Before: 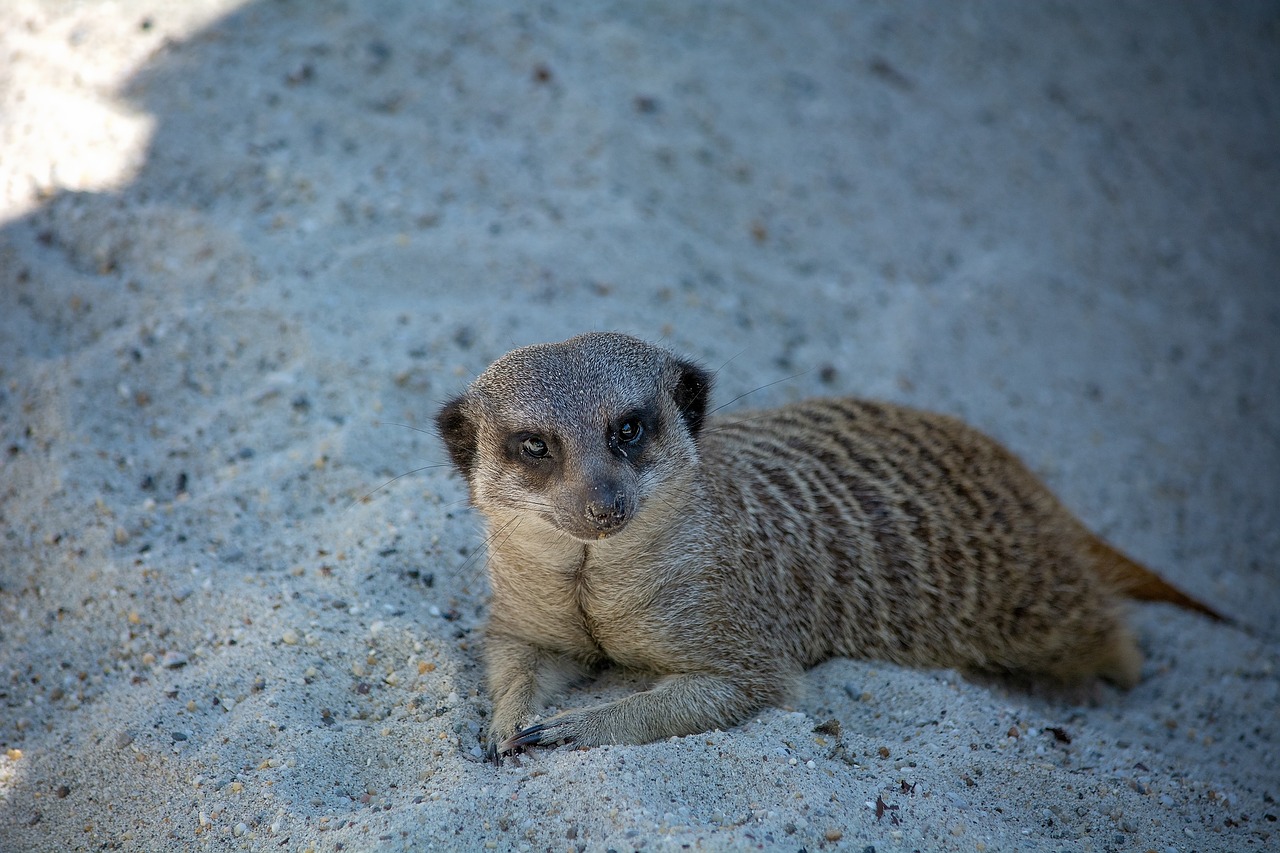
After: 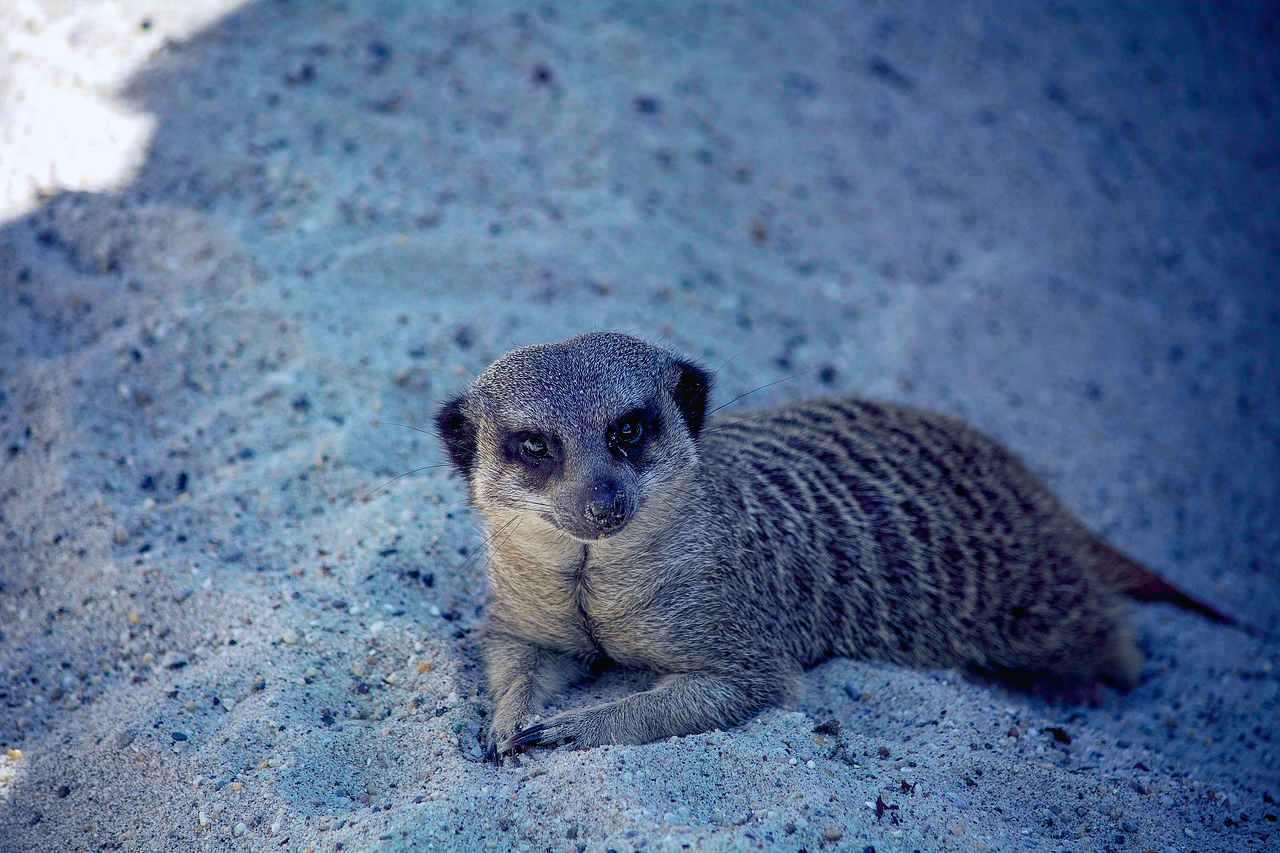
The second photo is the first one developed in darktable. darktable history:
color balance rgb: shadows lift › luminance -41.13%, shadows lift › chroma 14.13%, shadows lift › hue 260°, power › luminance -3.76%, power › chroma 0.56%, power › hue 40.37°, highlights gain › luminance 16.81%, highlights gain › chroma 2.94%, highlights gain › hue 260°, global offset › luminance -0.29%, global offset › chroma 0.31%, global offset › hue 260°, perceptual saturation grading › global saturation 20%, perceptual saturation grading › highlights -13.92%, perceptual saturation grading › shadows 50%
local contrast: highlights 100%, shadows 100%, detail 120%, midtone range 0.2
tone curve: curves: ch0 [(0, 0.036) (0.053, 0.068) (0.211, 0.217) (0.519, 0.513) (0.847, 0.82) (0.991, 0.914)]; ch1 [(0, 0) (0.276, 0.206) (0.412, 0.353) (0.482, 0.475) (0.495, 0.5) (0.509, 0.502) (0.563, 0.57) (0.667, 0.672) (0.788, 0.809) (1, 1)]; ch2 [(0, 0) (0.438, 0.456) (0.473, 0.47) (0.503, 0.503) (0.523, 0.528) (0.562, 0.571) (0.612, 0.61) (0.679, 0.72) (1, 1)], color space Lab, independent channels, preserve colors none
